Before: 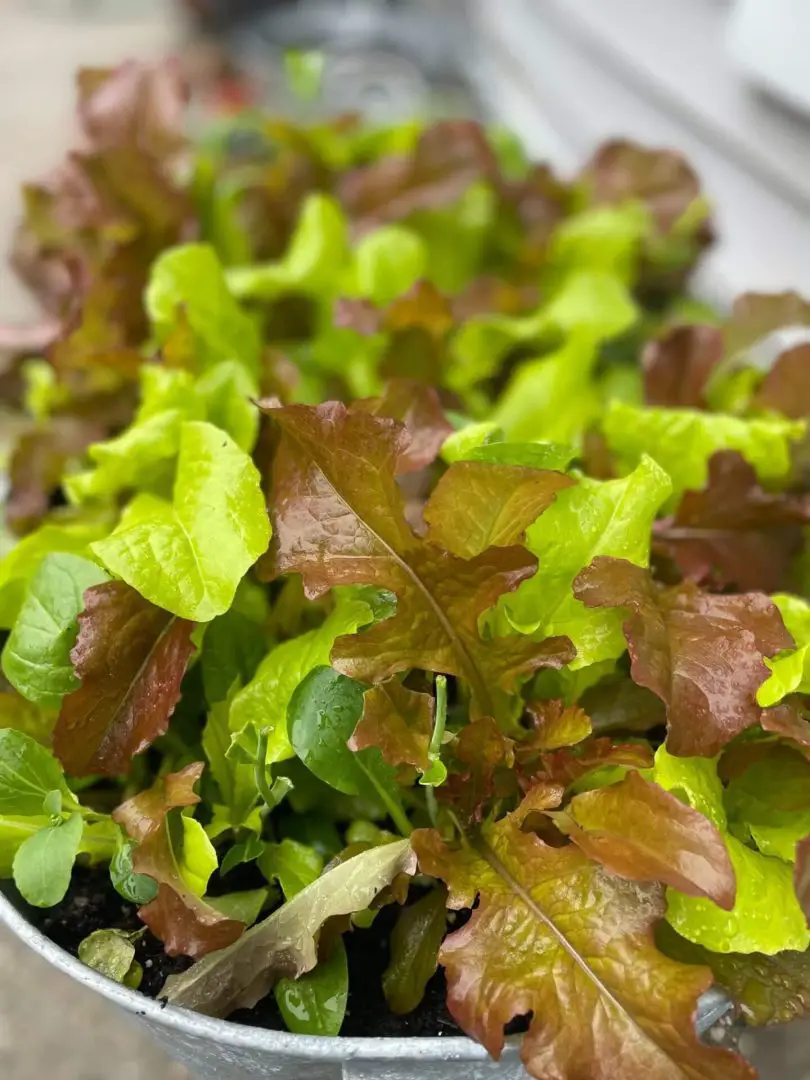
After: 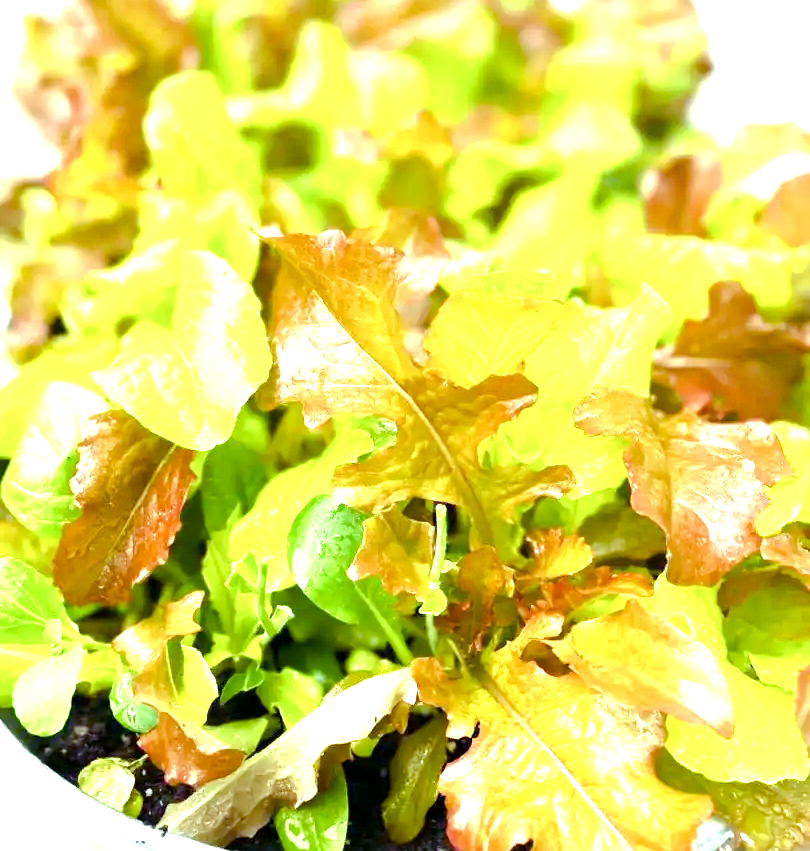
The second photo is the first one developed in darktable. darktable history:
exposure: black level correction 0.001, exposure 2.001 EV, compensate highlight preservation false
color balance rgb: shadows lift › luminance -22.056%, shadows lift › chroma 9.167%, shadows lift › hue 283.58°, highlights gain › luminance 17.313%, perceptual saturation grading › global saturation 14.543%, perceptual saturation grading › highlights -30.015%, perceptual saturation grading › shadows 51.267%, perceptual brilliance grading › mid-tones 11.075%, perceptual brilliance grading › shadows 15.733%, global vibrance 20%
crop and rotate: top 15.862%, bottom 5.313%
color correction: highlights a* -8.01, highlights b* 3.06
